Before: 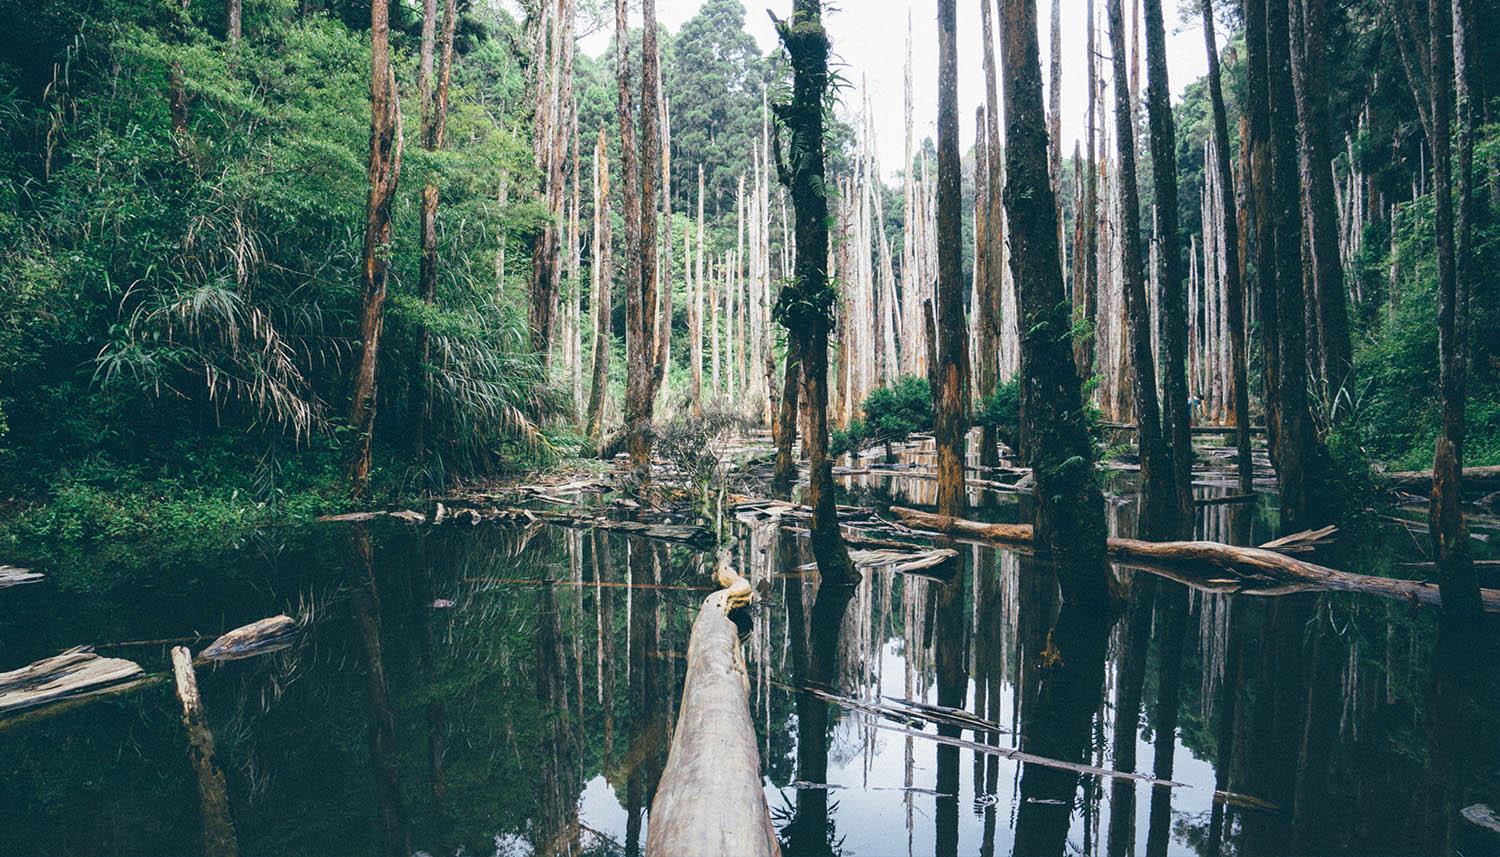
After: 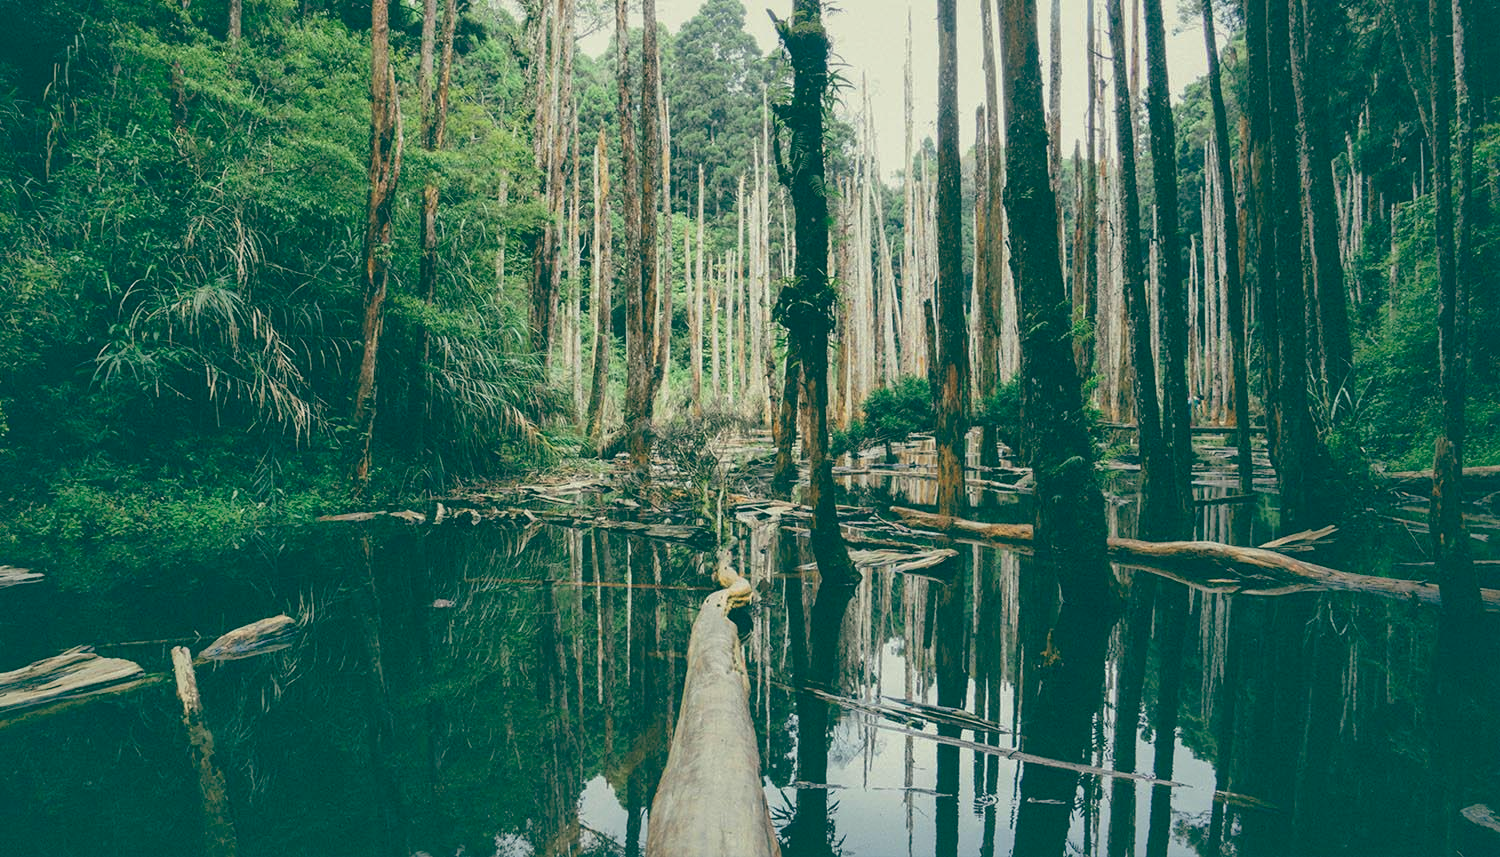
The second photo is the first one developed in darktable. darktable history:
color balance: lift [1.005, 0.99, 1.007, 1.01], gamma [1, 1.034, 1.032, 0.966], gain [0.873, 1.055, 1.067, 0.933]
shadows and highlights: on, module defaults
